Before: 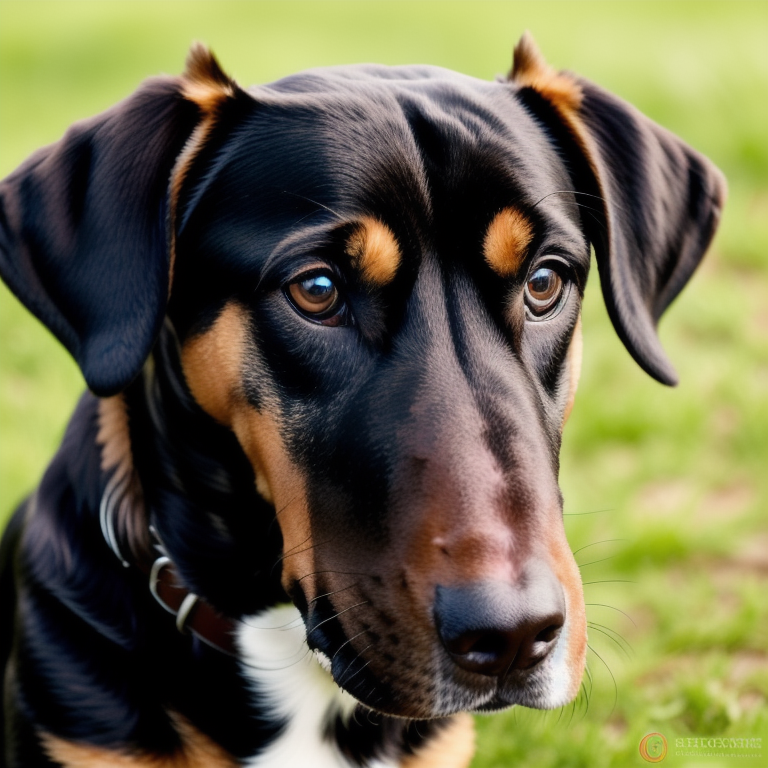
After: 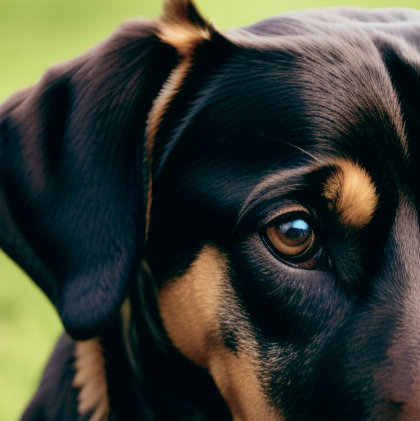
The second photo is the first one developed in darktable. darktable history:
crop and rotate: left 3.047%, top 7.509%, right 42.236%, bottom 37.598%
color balance: lift [1, 0.994, 1.002, 1.006], gamma [0.957, 1.081, 1.016, 0.919], gain [0.97, 0.972, 1.01, 1.028], input saturation 91.06%, output saturation 79.8%
velvia: strength 45%
